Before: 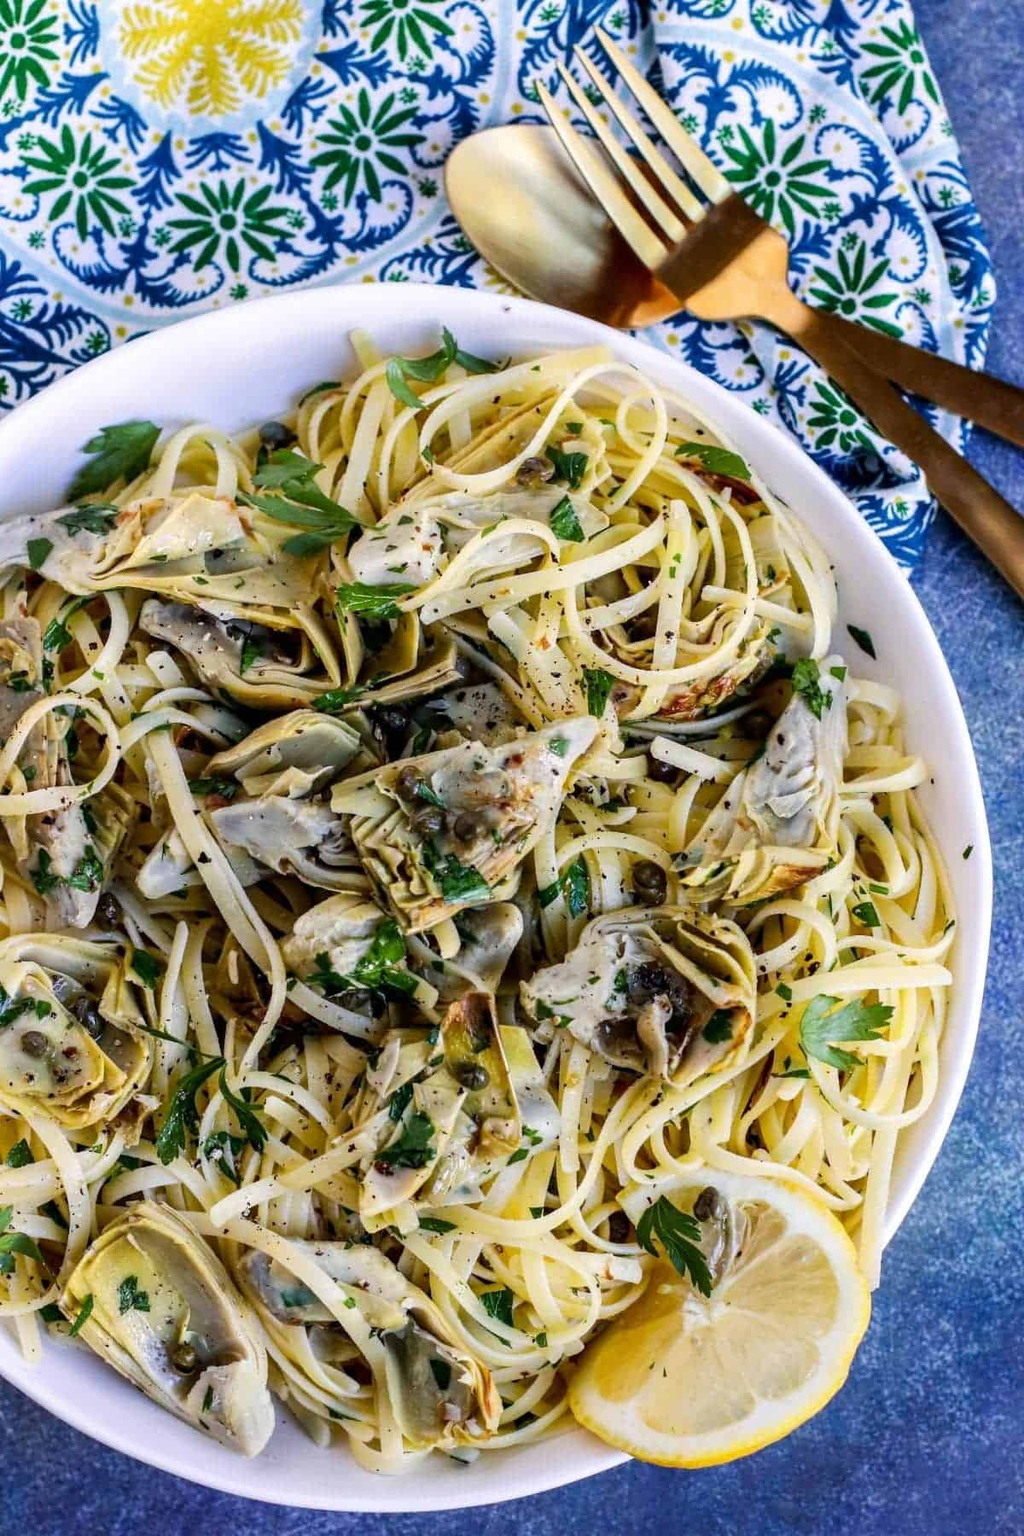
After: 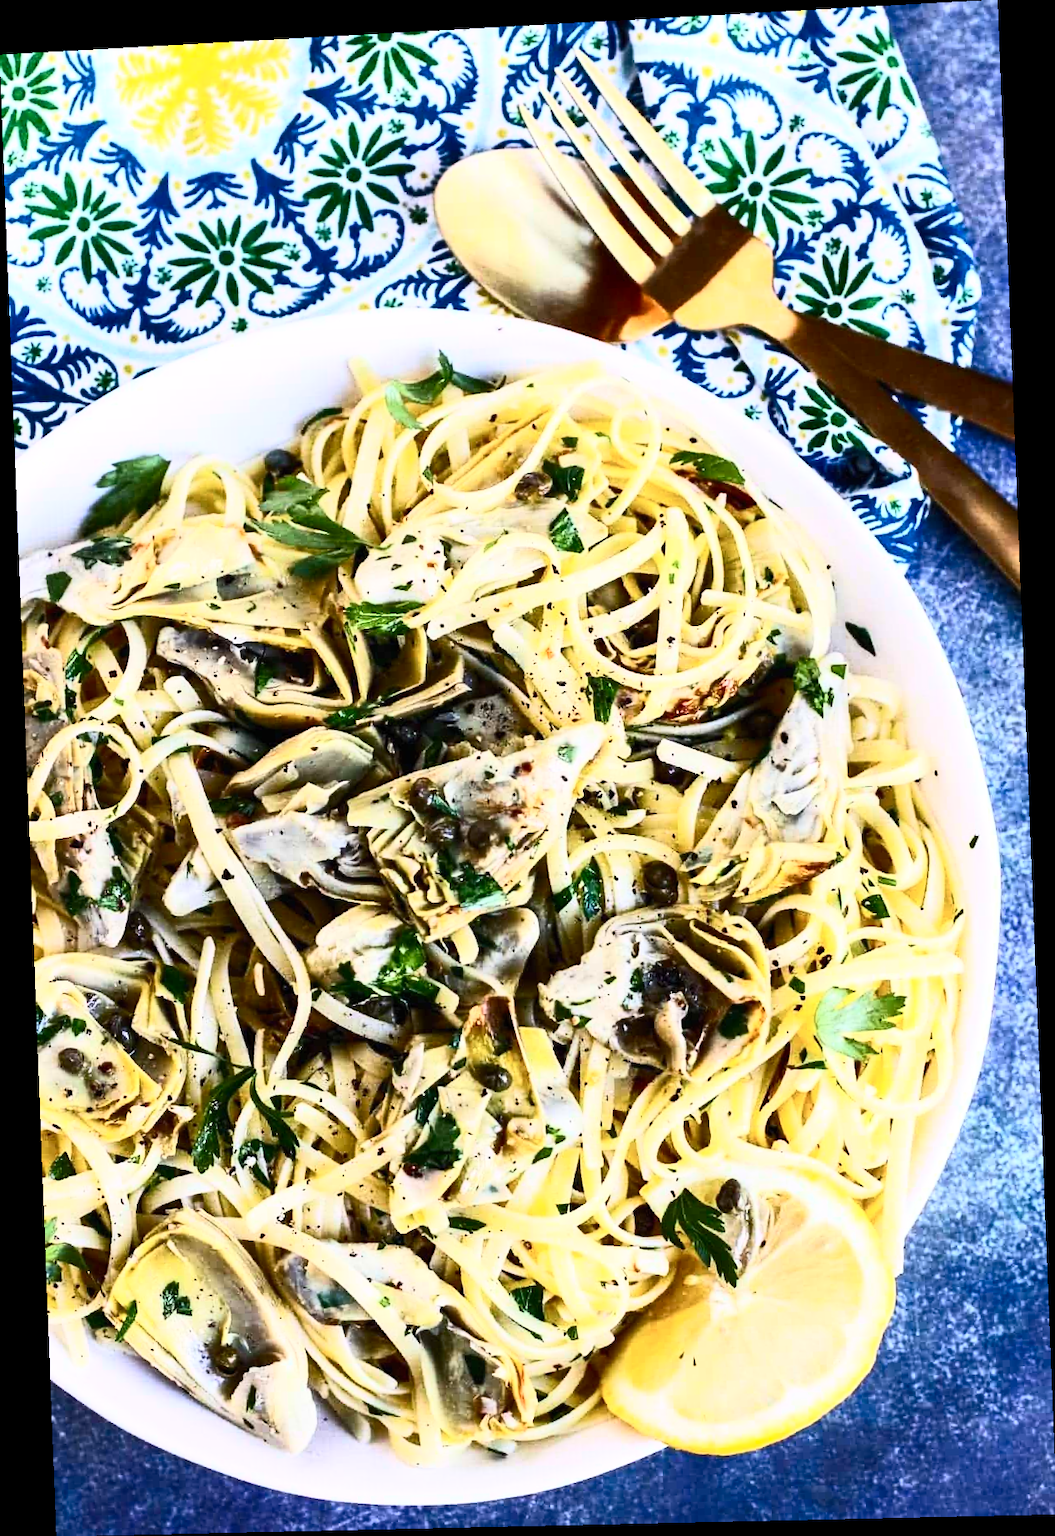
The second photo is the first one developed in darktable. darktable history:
contrast brightness saturation: contrast 0.62, brightness 0.34, saturation 0.14
rotate and perspective: rotation -2.22°, lens shift (horizontal) -0.022, automatic cropping off
